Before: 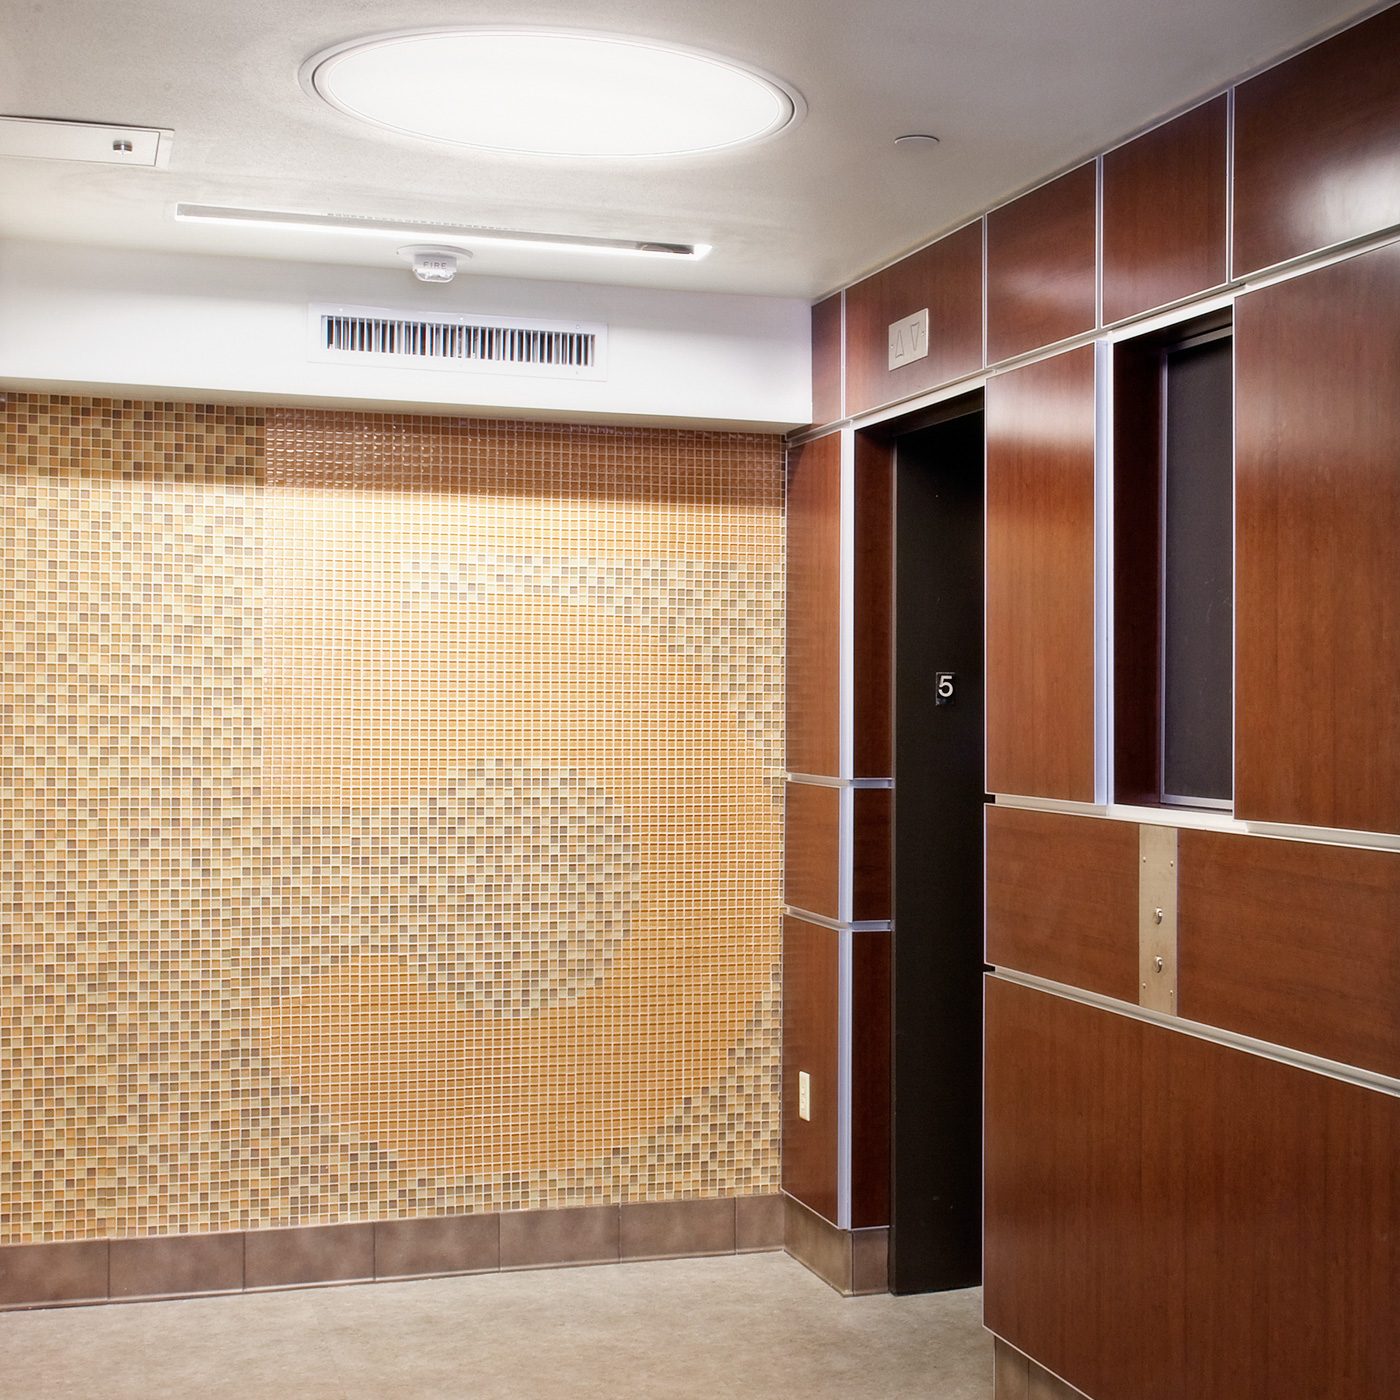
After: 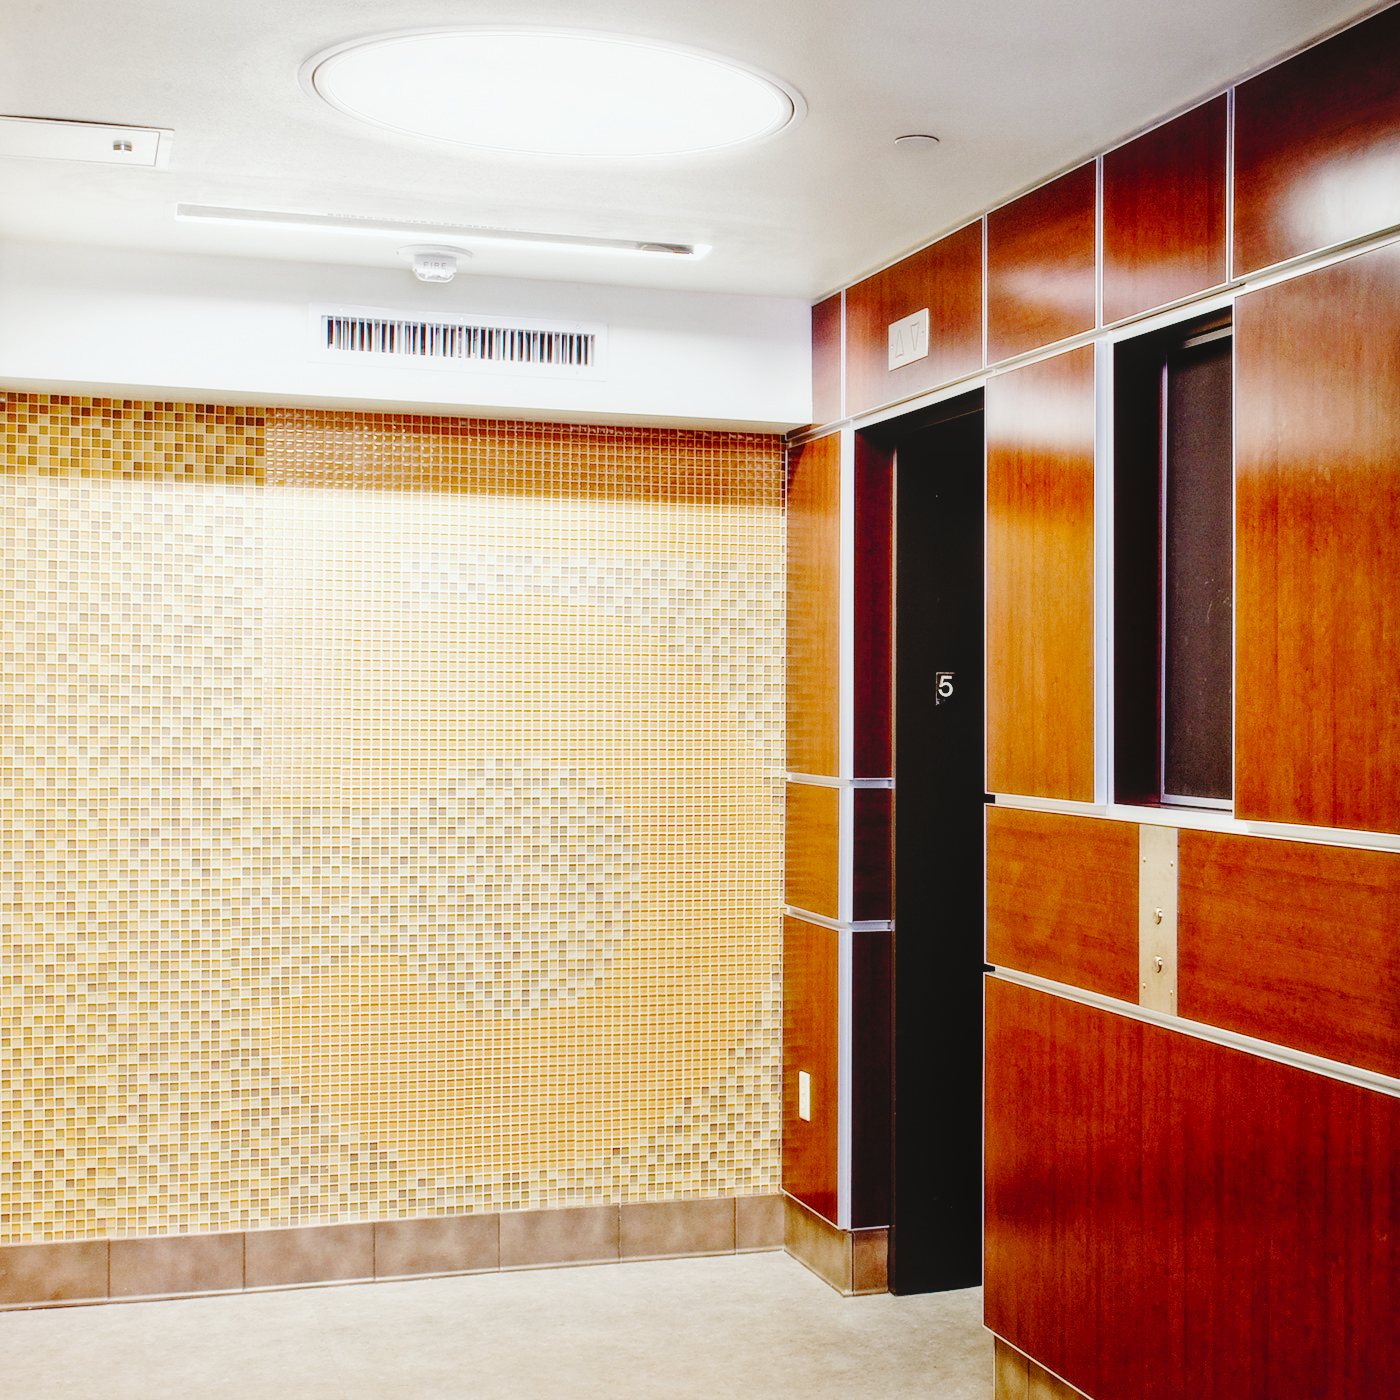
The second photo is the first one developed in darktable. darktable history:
base curve: curves: ch0 [(0, 0) (0.036, 0.01) (0.123, 0.254) (0.258, 0.504) (0.507, 0.748) (1, 1)], preserve colors none
shadows and highlights: shadows 62.66, white point adjustment 0.37, highlights -34.44, compress 83.82%
color balance: lift [1.004, 1.002, 1.002, 0.998], gamma [1, 1.007, 1.002, 0.993], gain [1, 0.977, 1.013, 1.023], contrast -3.64%
local contrast: detail 110%
